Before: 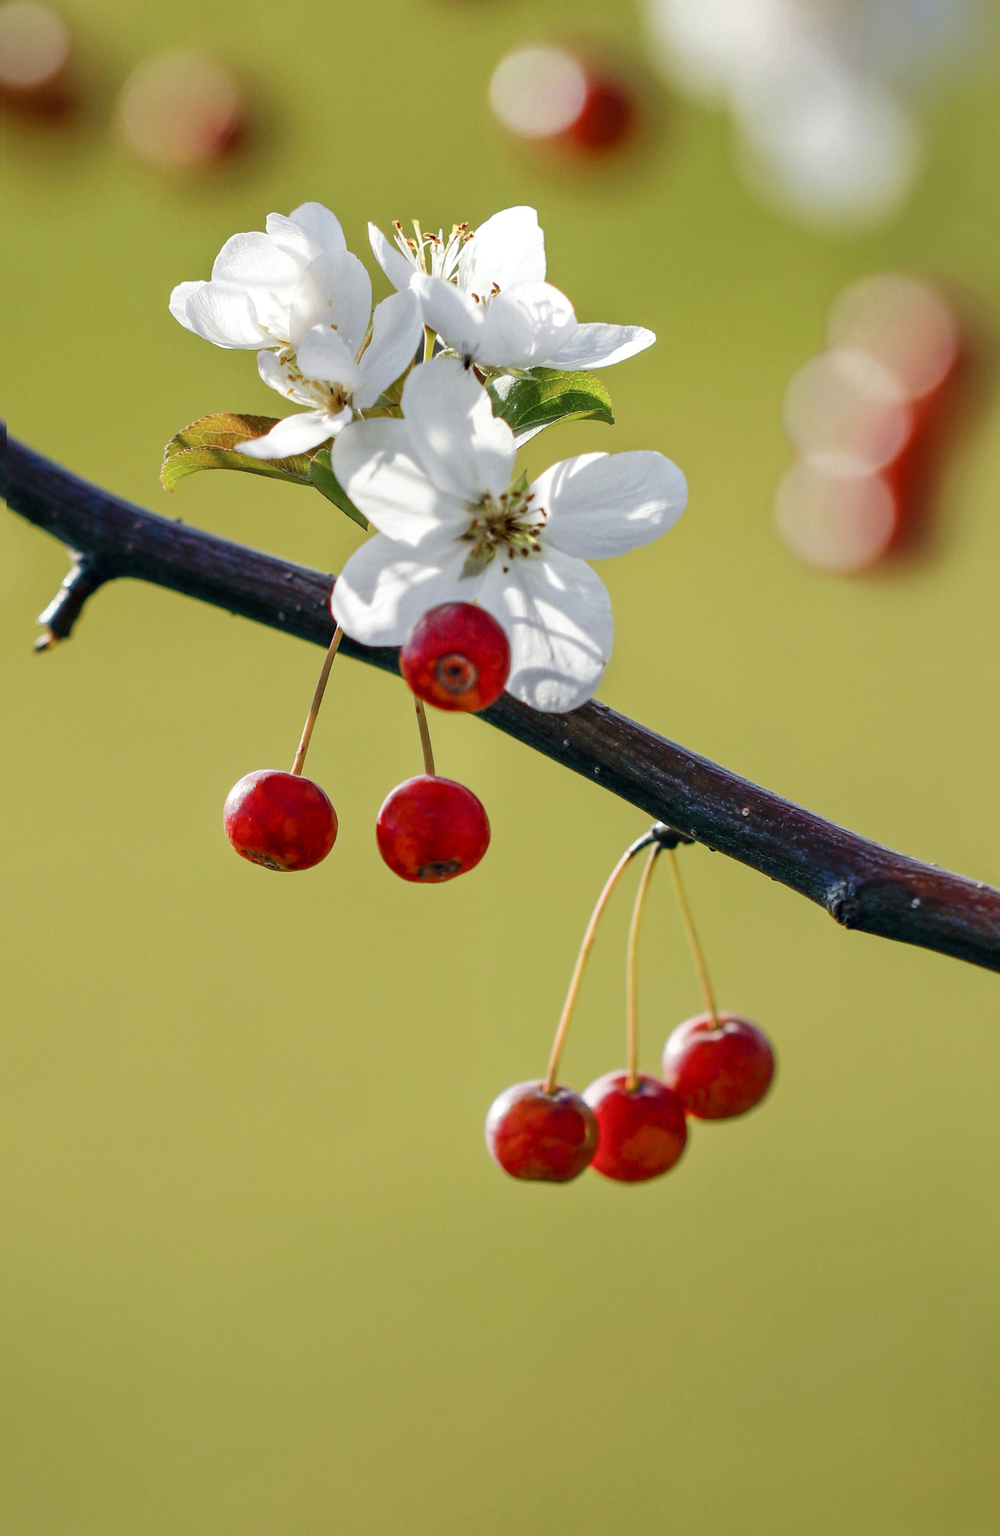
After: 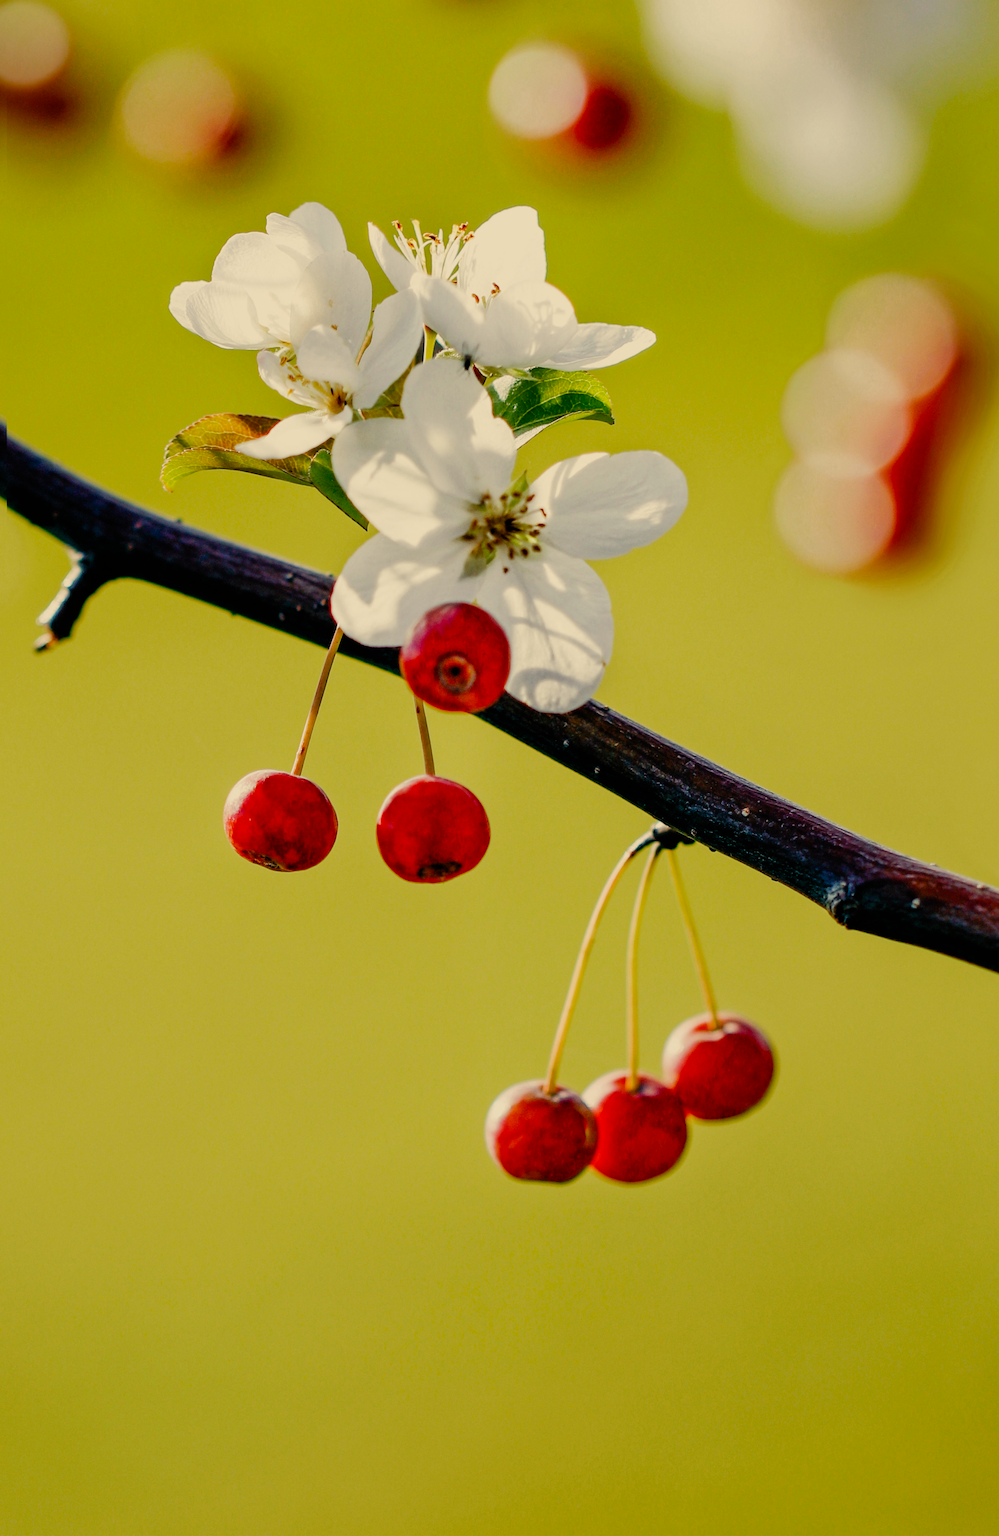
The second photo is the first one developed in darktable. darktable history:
color correction: highlights a* 2.38, highlights b* 22.63
filmic rgb: black relative exposure -7.65 EV, white relative exposure 4.56 EV, hardness 3.61, contrast 1.115, add noise in highlights 0.002, preserve chrominance no, color science v3 (2019), use custom middle-gray values true, contrast in highlights soft
